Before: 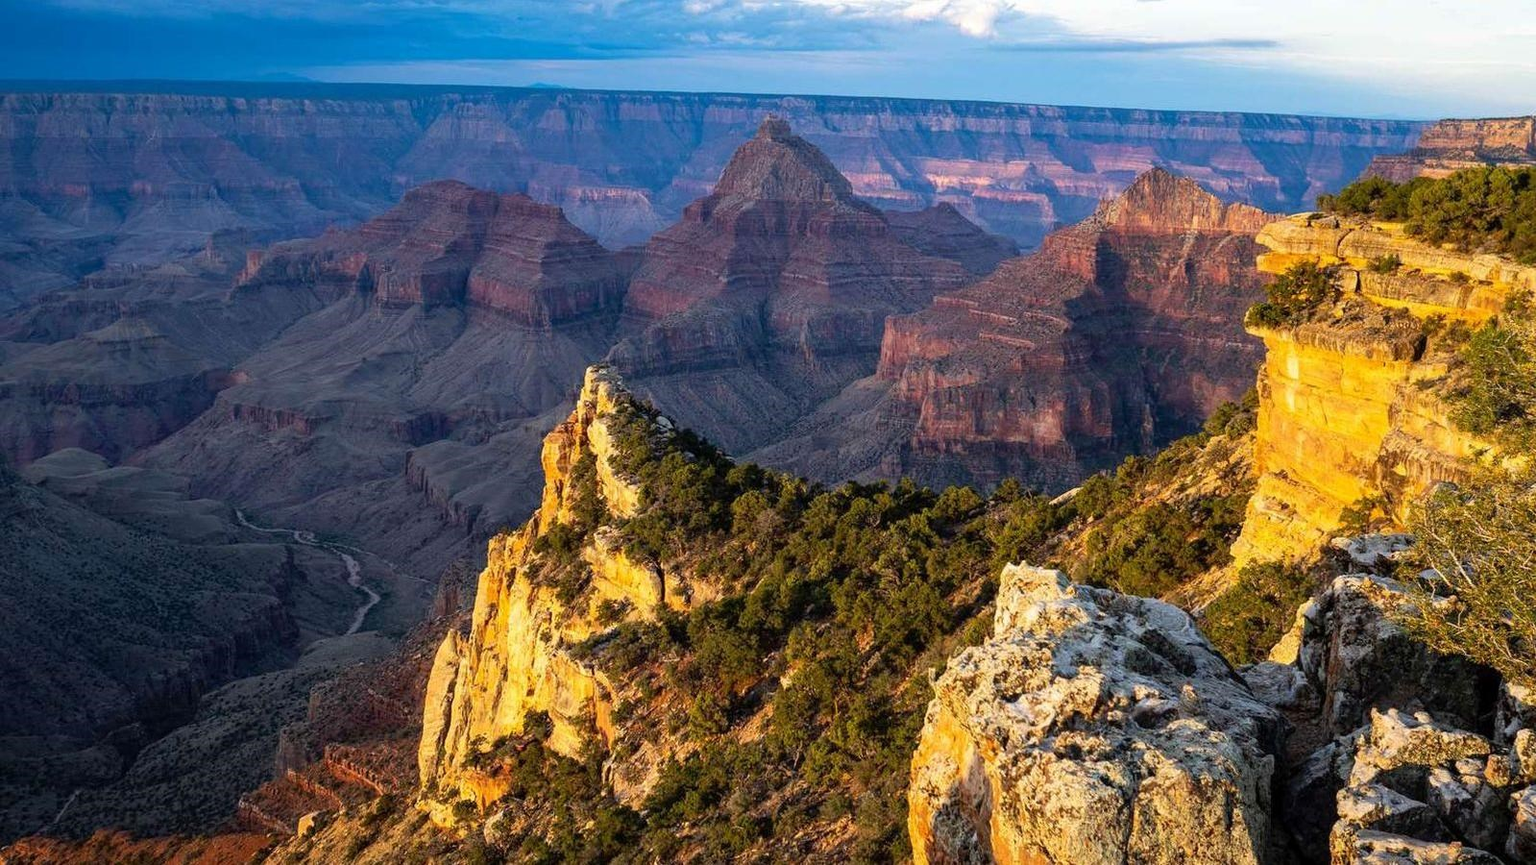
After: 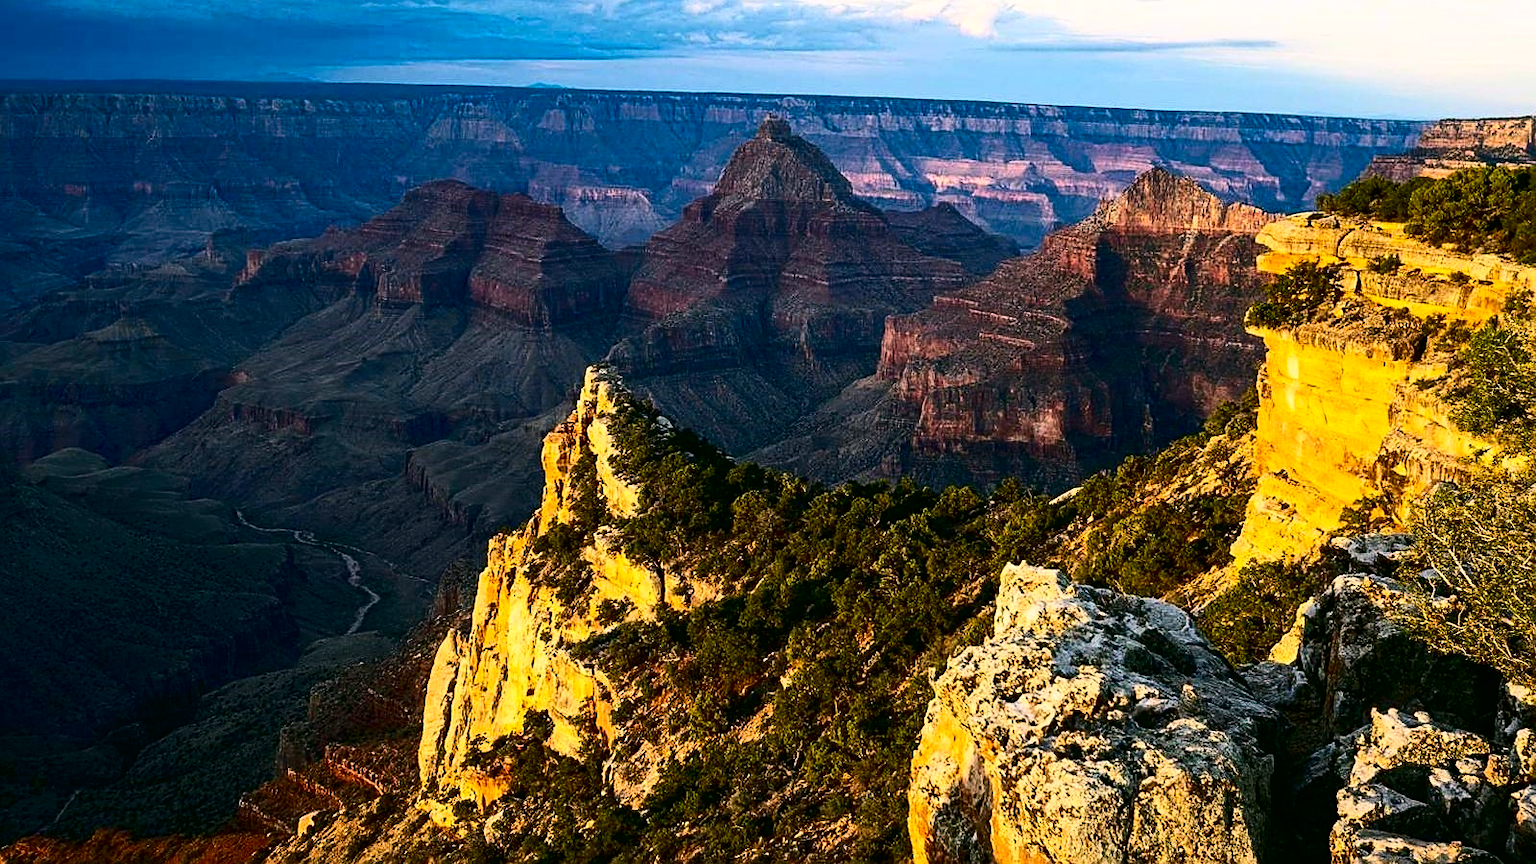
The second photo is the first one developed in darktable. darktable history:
contrast brightness saturation: contrast 0.32, brightness -0.08, saturation 0.17
color correction: highlights a* 4.02, highlights b* 4.98, shadows a* -7.55, shadows b* 4.98
sharpen: on, module defaults
